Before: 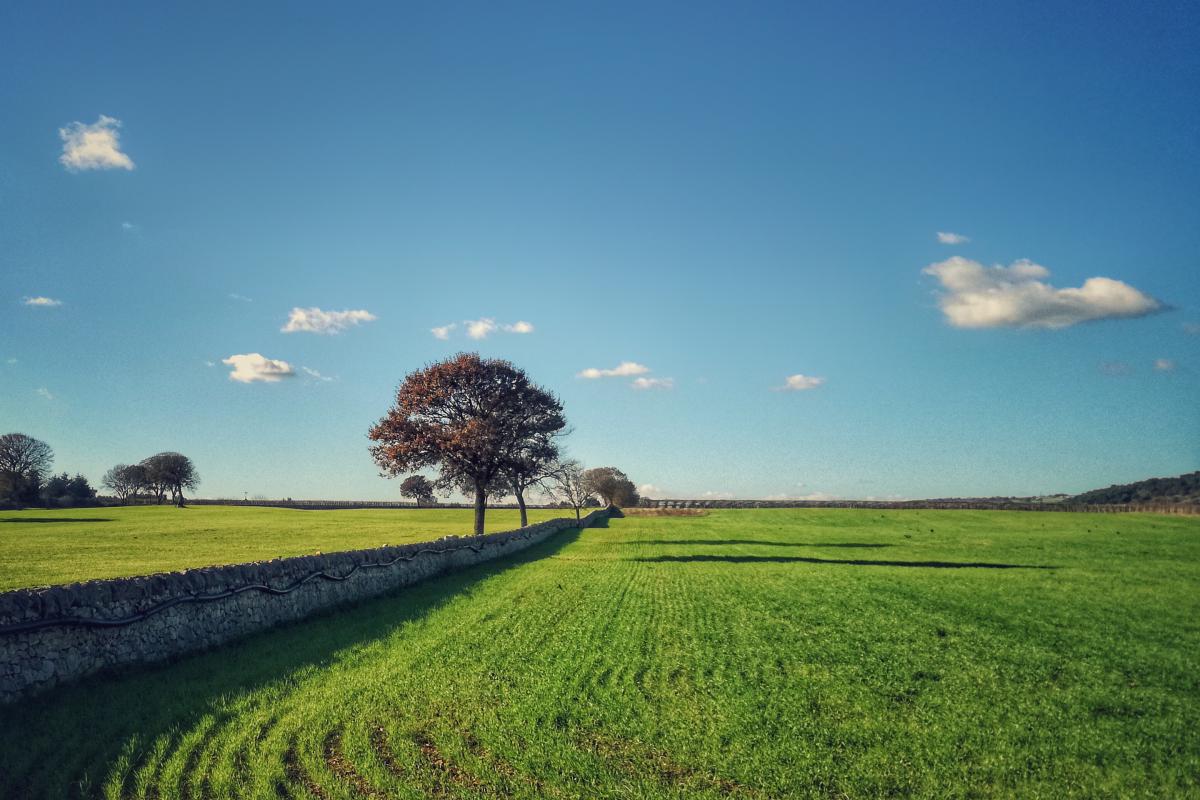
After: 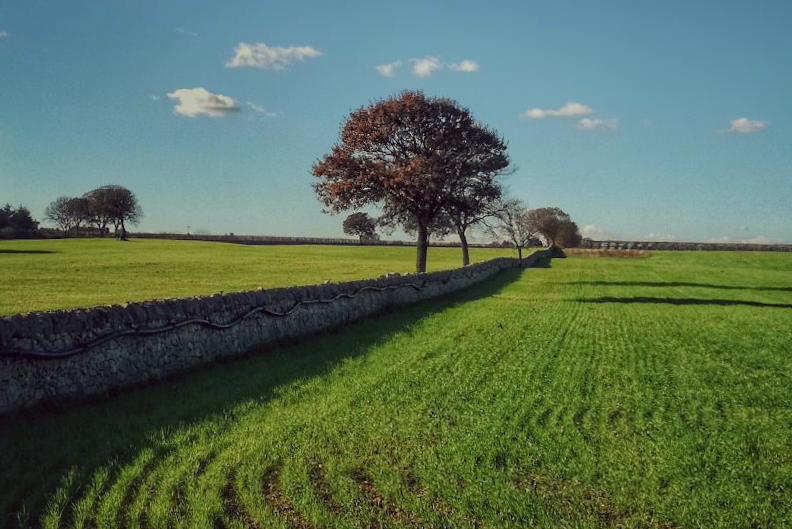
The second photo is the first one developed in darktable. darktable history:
color correction: highlights a* -4.98, highlights b* -3.77, shadows a* 4.08, shadows b* 4.25
crop and rotate: angle -0.927°, left 3.624%, top 32.188%, right 28.732%
exposure: exposure -0.551 EV, compensate highlight preservation false
